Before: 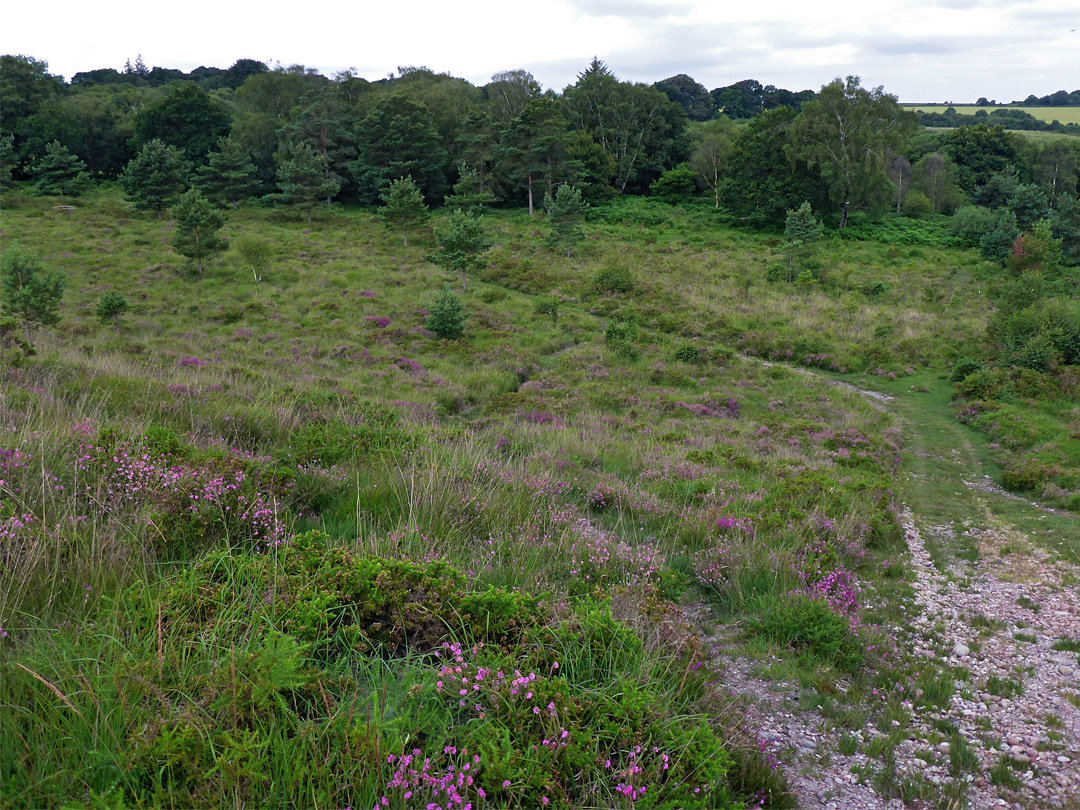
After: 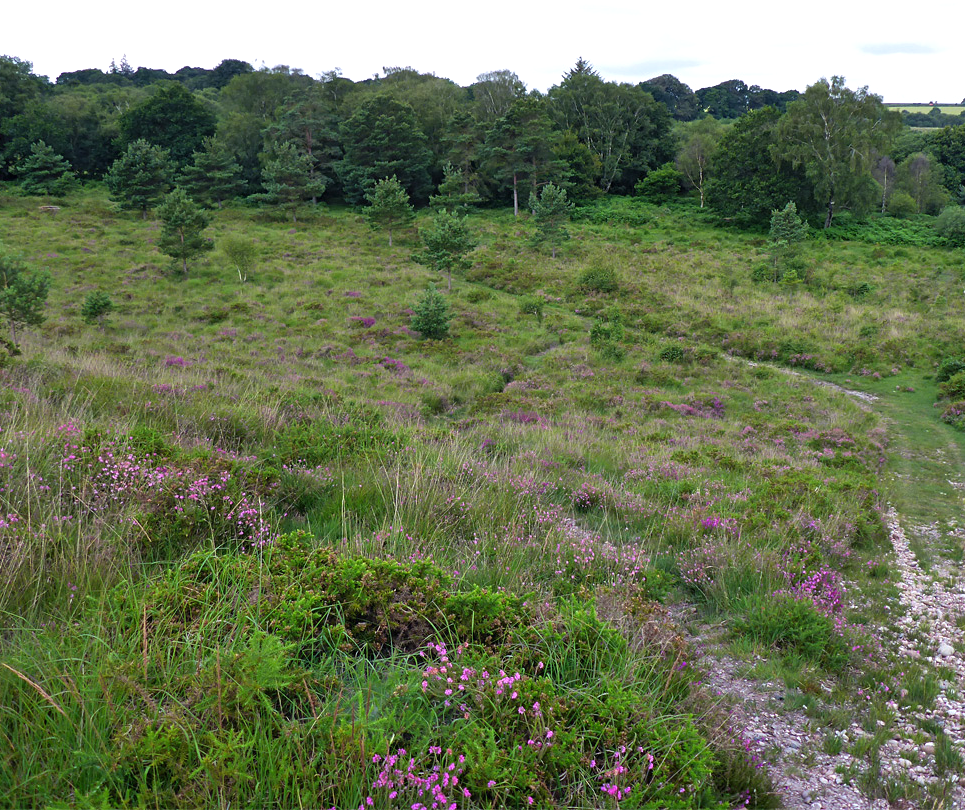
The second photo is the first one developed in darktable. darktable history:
exposure: black level correction 0, exposure 0.397 EV, compensate highlight preservation false
crop and rotate: left 1.429%, right 9.181%
